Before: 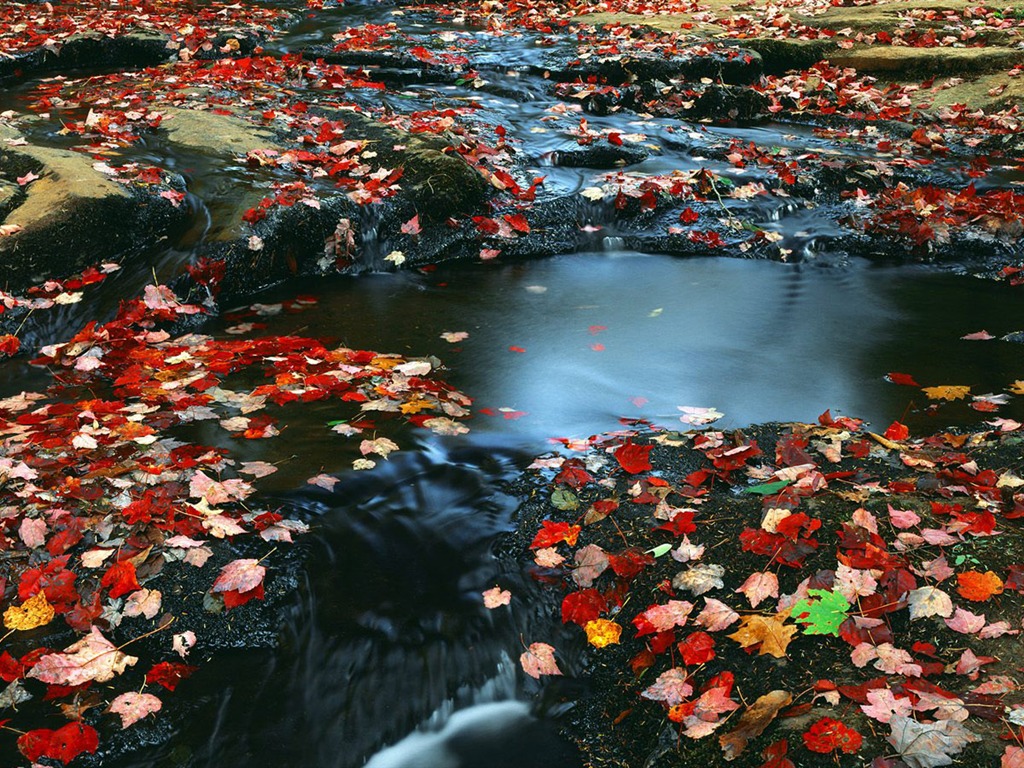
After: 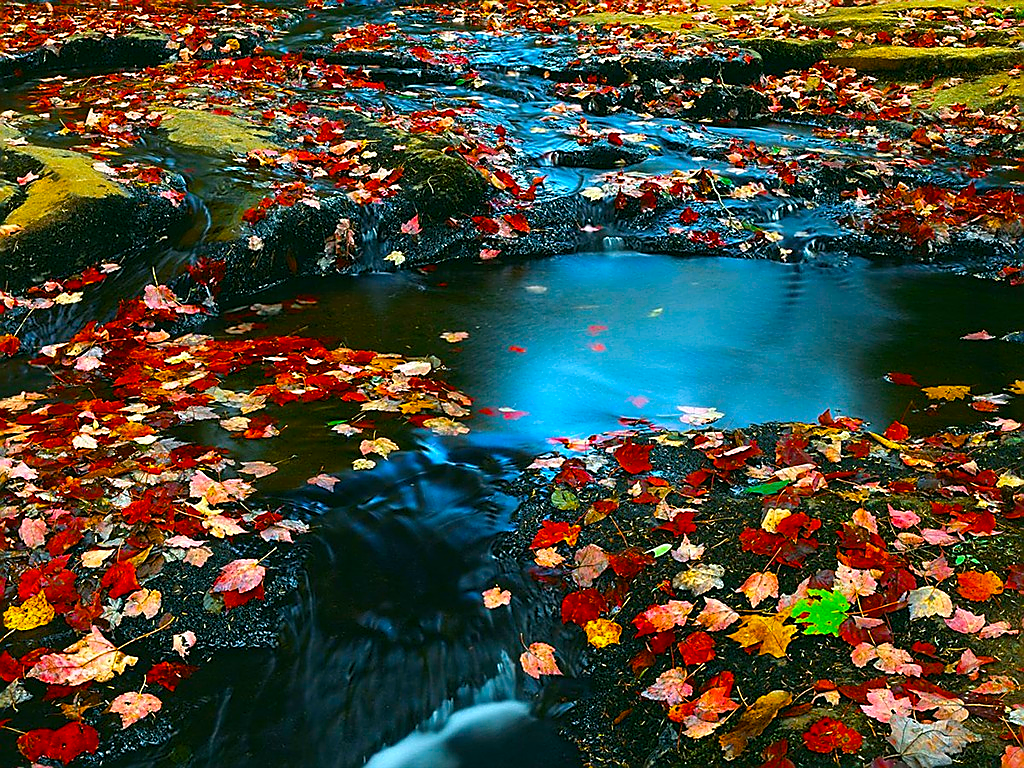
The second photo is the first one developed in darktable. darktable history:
sharpen: radius 1.389, amount 1.268, threshold 0.761
color balance rgb: linear chroma grading › global chroma 40.138%, perceptual saturation grading › global saturation 39.259%, global vibrance 9.811%
